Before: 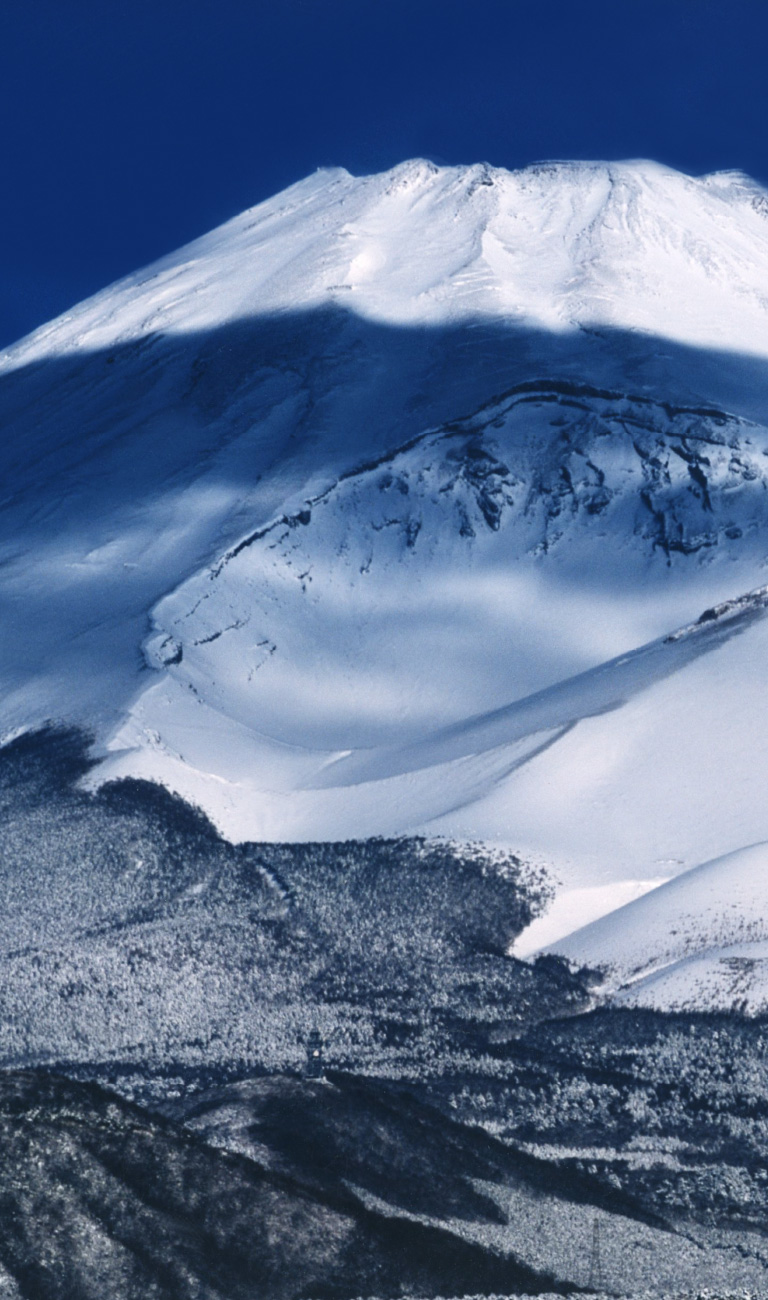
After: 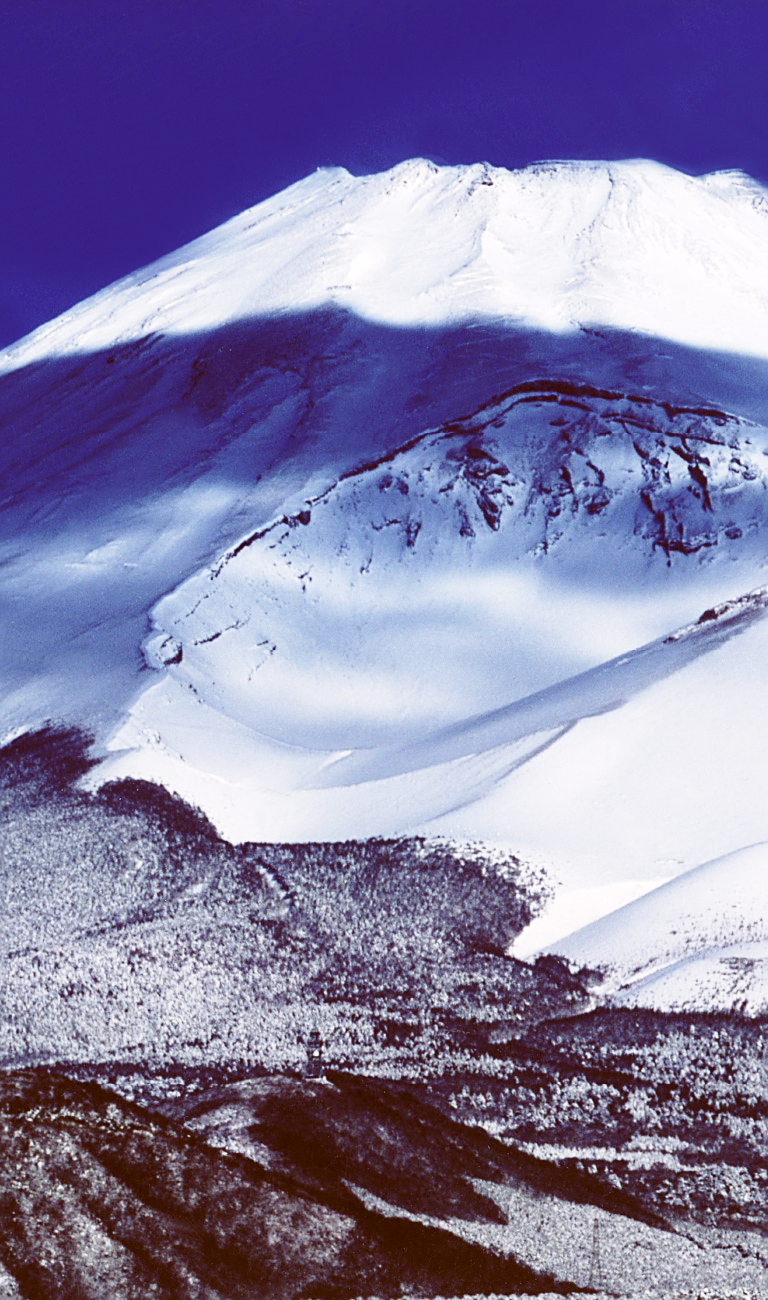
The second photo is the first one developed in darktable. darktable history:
color balance rgb: global offset › chroma 0.405%, global offset › hue 35.96°, perceptual saturation grading › global saturation 0.244%, global vibrance 9.929%
sharpen: on, module defaults
base curve: curves: ch0 [(0, 0) (0.028, 0.03) (0.121, 0.232) (0.46, 0.748) (0.859, 0.968) (1, 1)], preserve colors none
